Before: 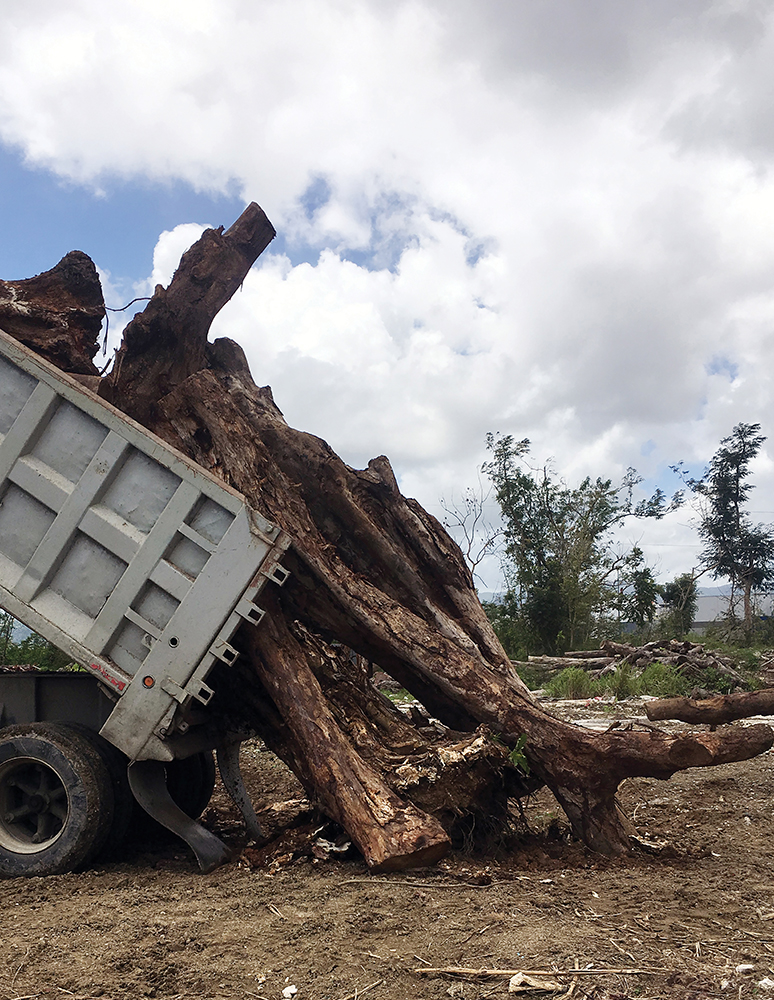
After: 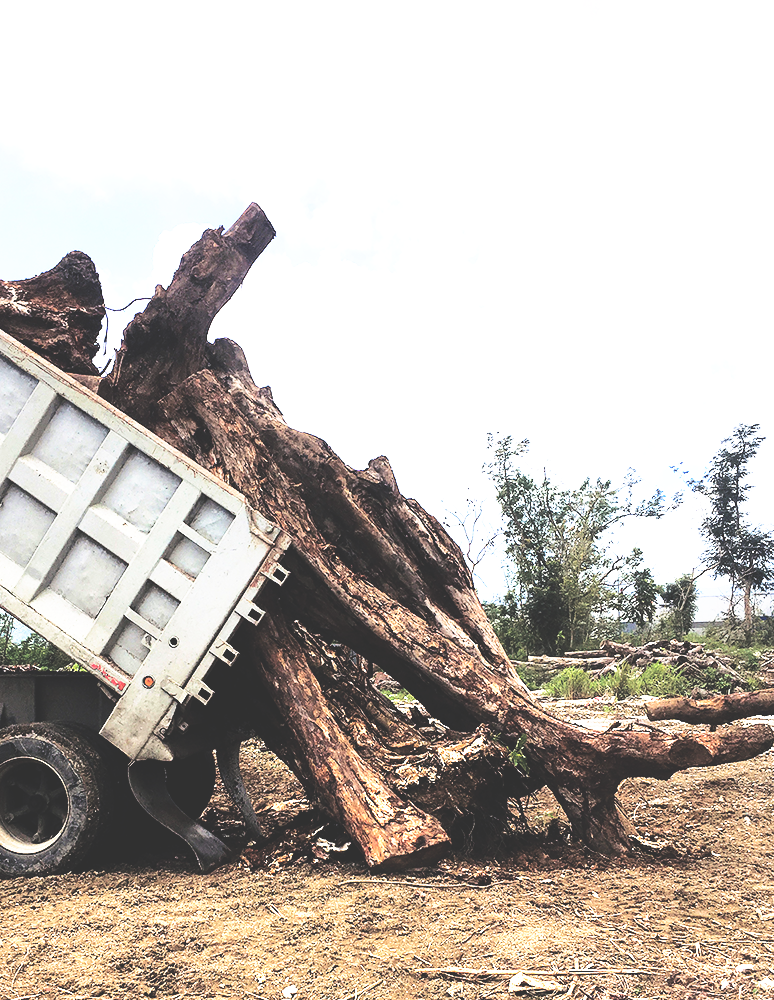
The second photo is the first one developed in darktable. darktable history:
base curve: curves: ch0 [(0, 0.036) (0.007, 0.037) (0.604, 0.887) (1, 1)], preserve colors none
exposure: black level correction 0, exposure 0.696 EV, compensate exposure bias true, compensate highlight preservation false
tone curve: curves: ch0 [(0, 0) (0.003, 0.019) (0.011, 0.021) (0.025, 0.023) (0.044, 0.026) (0.069, 0.037) (0.1, 0.059) (0.136, 0.088) (0.177, 0.138) (0.224, 0.199) (0.277, 0.279) (0.335, 0.376) (0.399, 0.481) (0.468, 0.581) (0.543, 0.658) (0.623, 0.735) (0.709, 0.8) (0.801, 0.861) (0.898, 0.928) (1, 1)], color space Lab, independent channels, preserve colors none
tone equalizer: -8 EV -0.424 EV, -7 EV -0.358 EV, -6 EV -0.32 EV, -5 EV -0.226 EV, -3 EV 0.217 EV, -2 EV 0.329 EV, -1 EV 0.411 EV, +0 EV 0.434 EV
